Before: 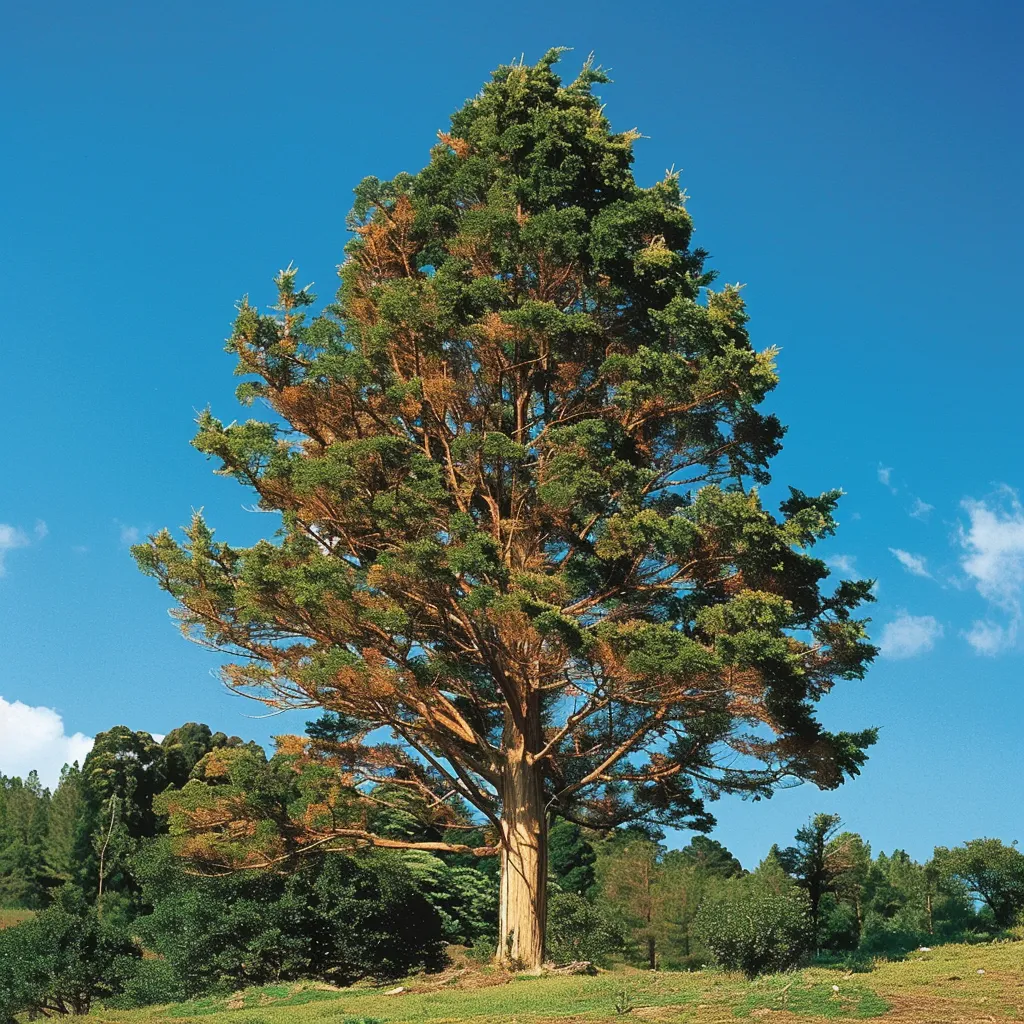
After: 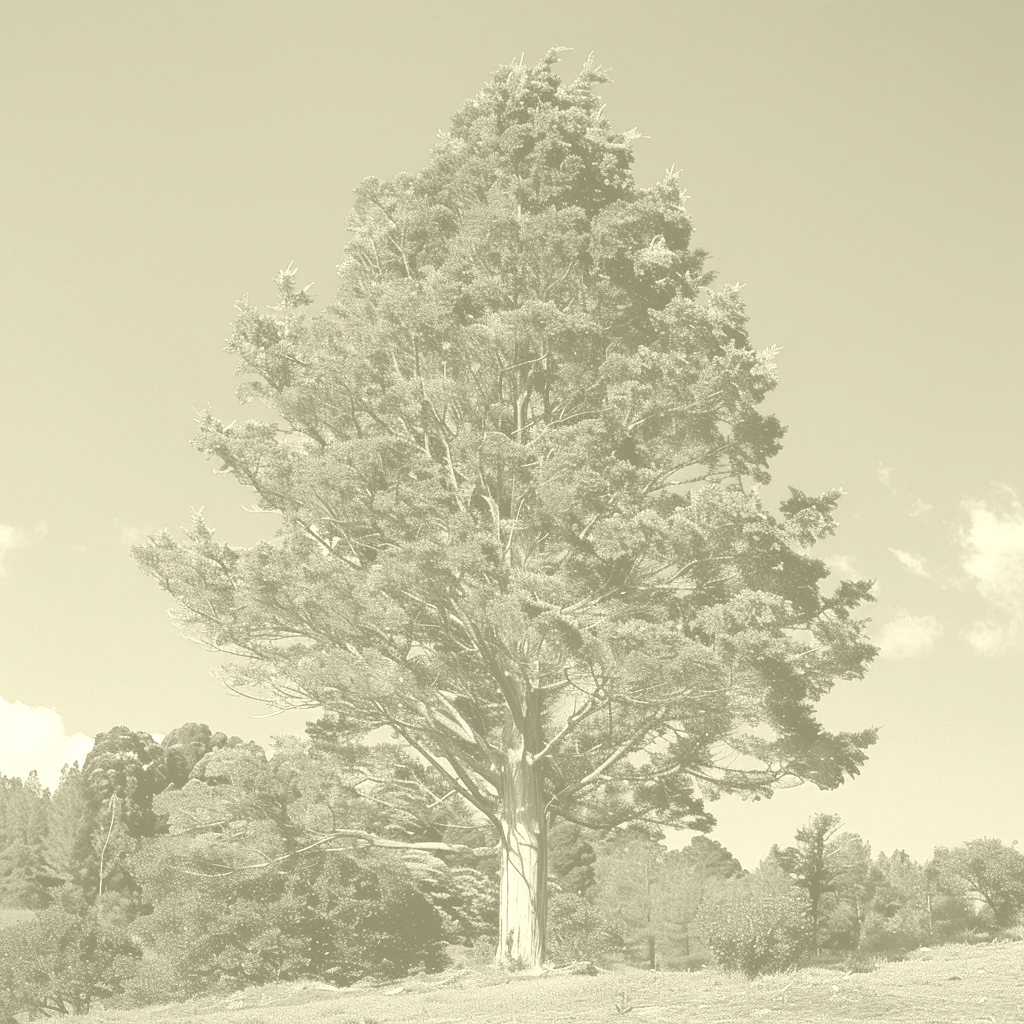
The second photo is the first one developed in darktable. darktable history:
exposure: exposure 0.2 EV, compensate highlight preservation false
colorize: hue 43.2°, saturation 40%, version 1
